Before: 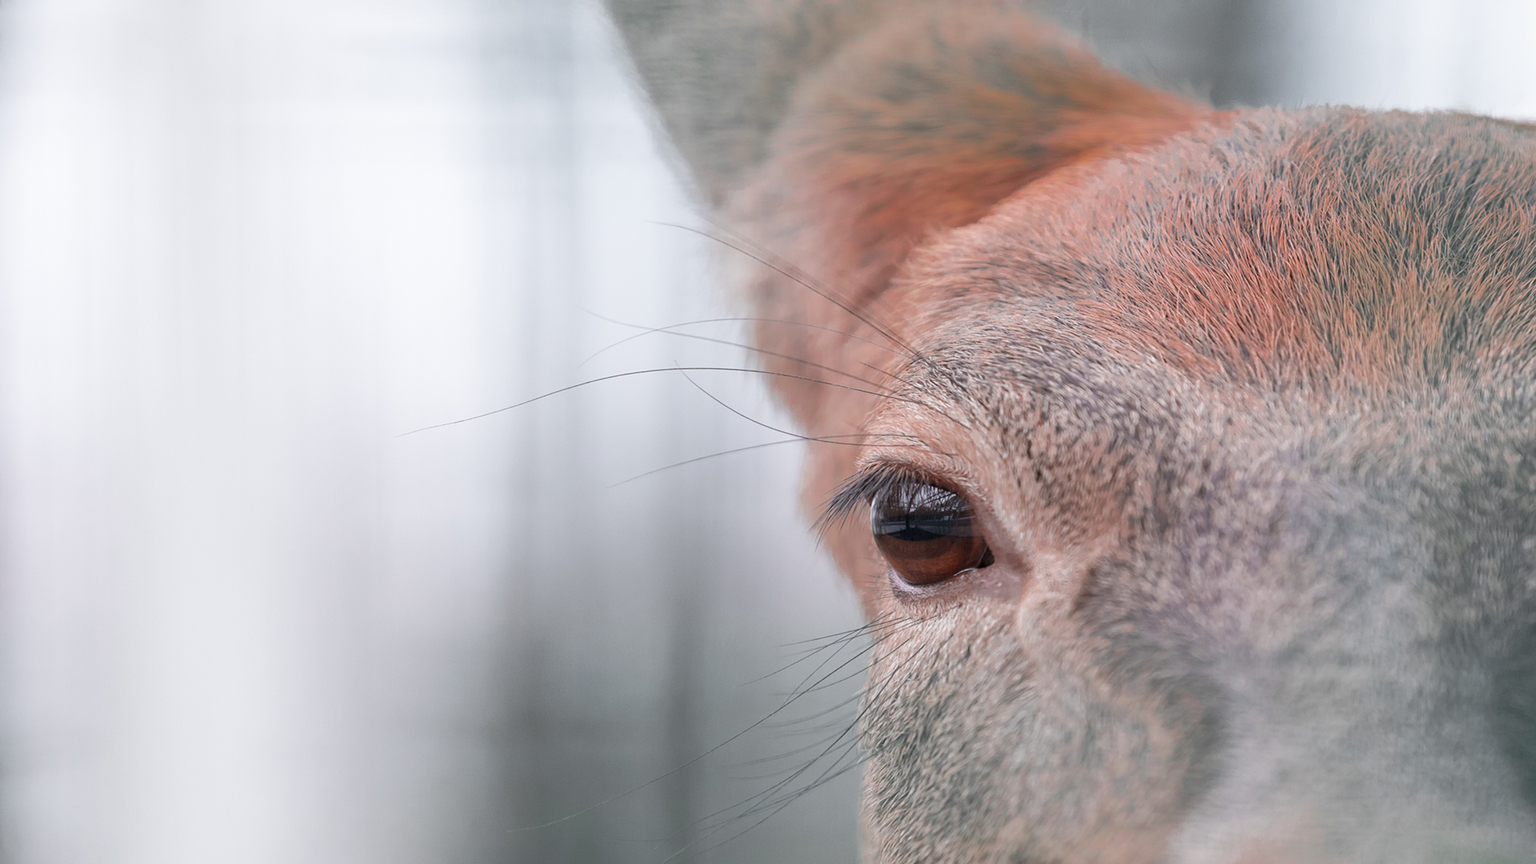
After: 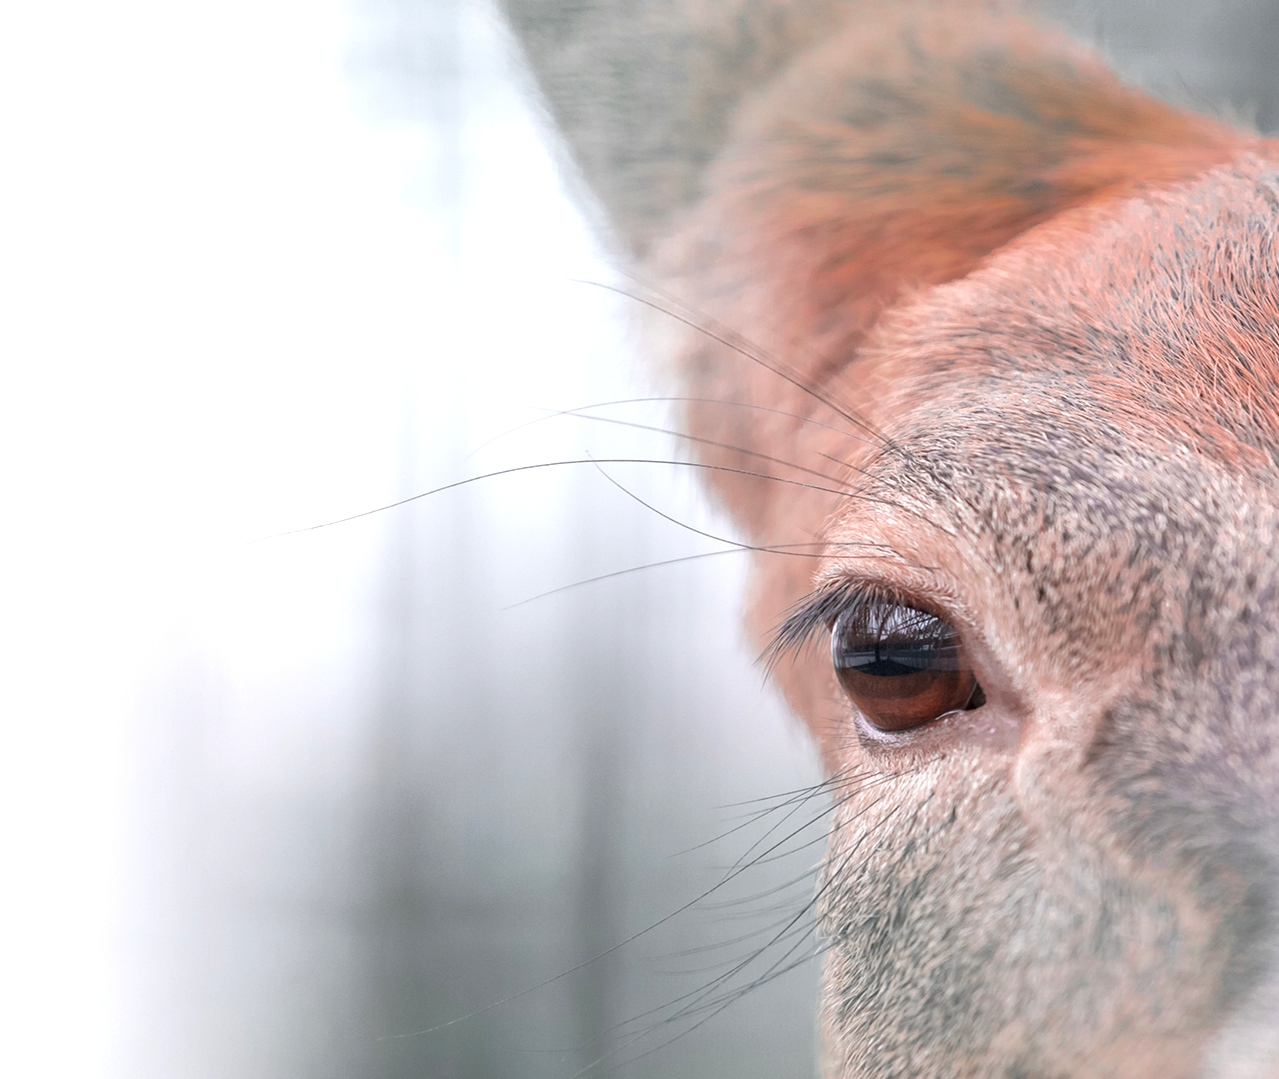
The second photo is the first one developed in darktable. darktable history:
exposure: black level correction 0.001, exposure 0.5 EV, compensate exposure bias true, compensate highlight preservation false
crop and rotate: left 13.409%, right 19.924%
